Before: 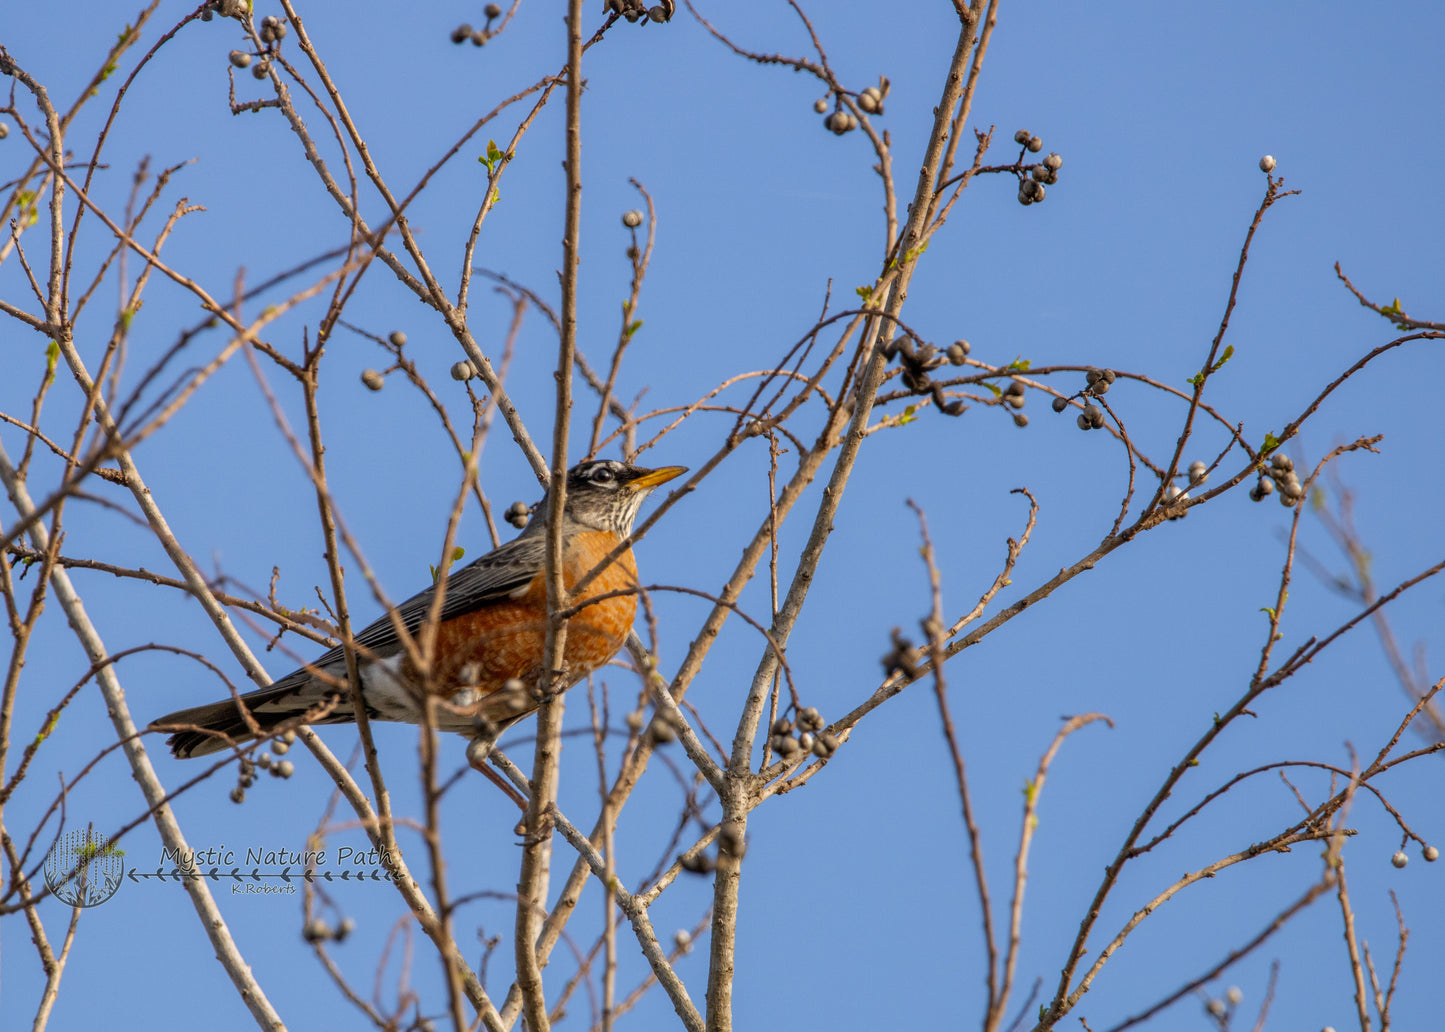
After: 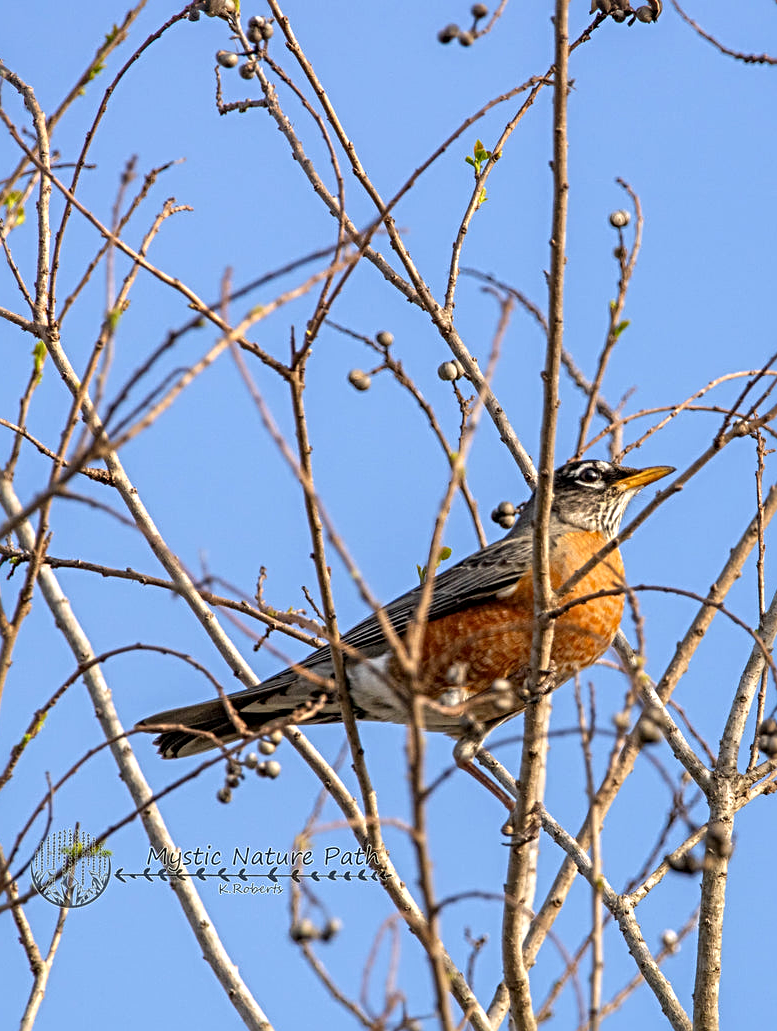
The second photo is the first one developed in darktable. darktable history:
sharpen: radius 3.98
crop: left 0.947%, right 45.253%, bottom 0.091%
exposure: exposure 0.492 EV, compensate highlight preservation false
